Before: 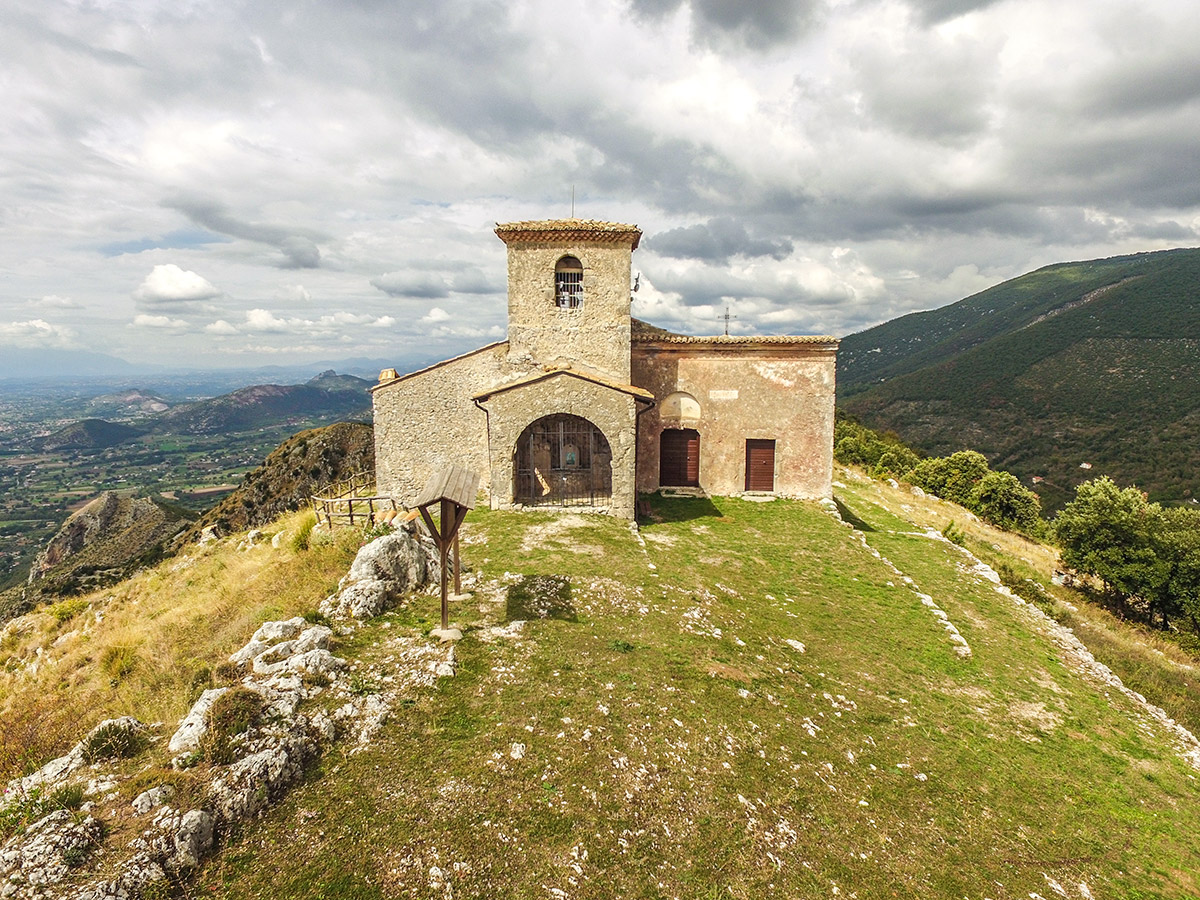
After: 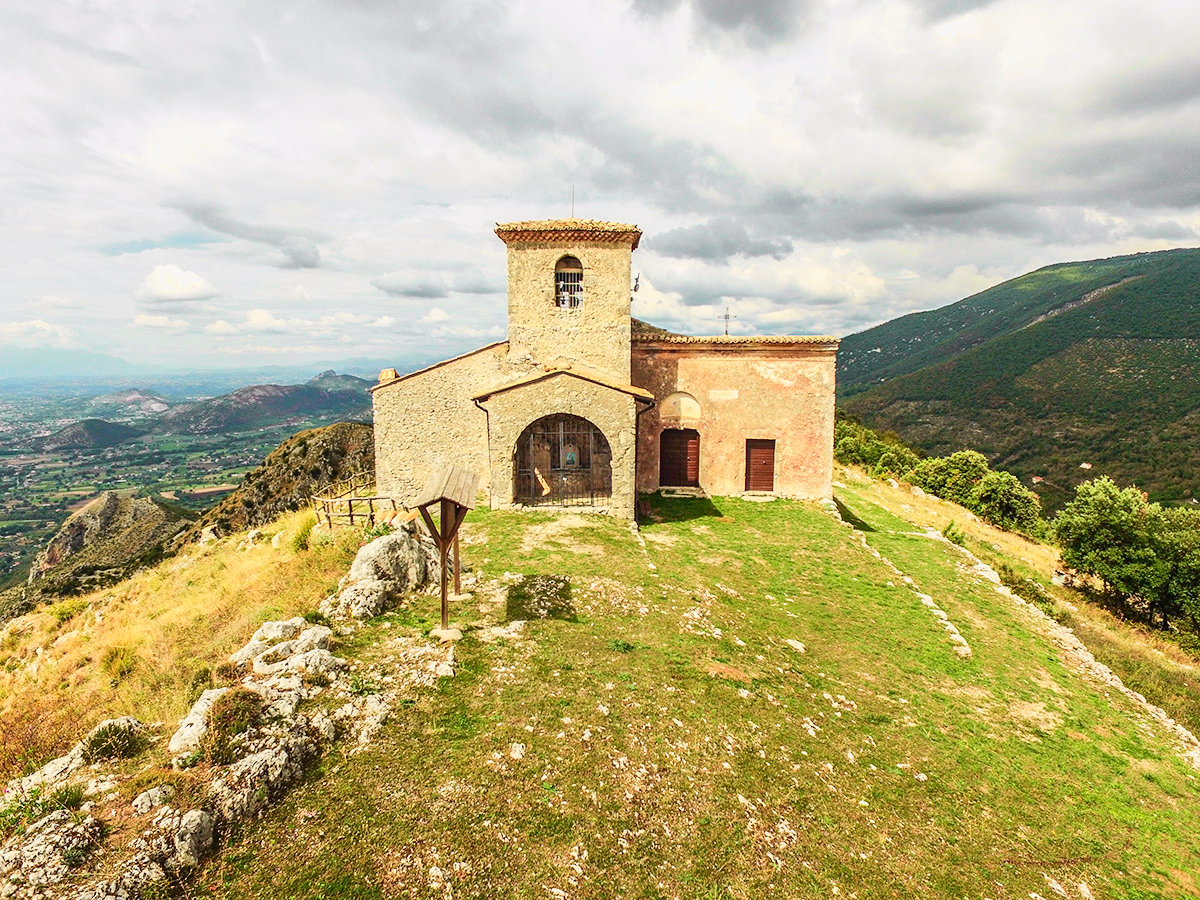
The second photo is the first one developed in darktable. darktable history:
tone curve: curves: ch0 [(0, 0) (0.131, 0.116) (0.316, 0.345) (0.501, 0.584) (0.629, 0.732) (0.812, 0.888) (1, 0.974)]; ch1 [(0, 0) (0.366, 0.367) (0.475, 0.453) (0.494, 0.497) (0.504, 0.503) (0.553, 0.584) (1, 1)]; ch2 [(0, 0) (0.333, 0.346) (0.375, 0.375) (0.424, 0.43) (0.476, 0.492) (0.502, 0.501) (0.533, 0.556) (0.566, 0.599) (0.614, 0.653) (1, 1)], color space Lab, independent channels, preserve colors none
